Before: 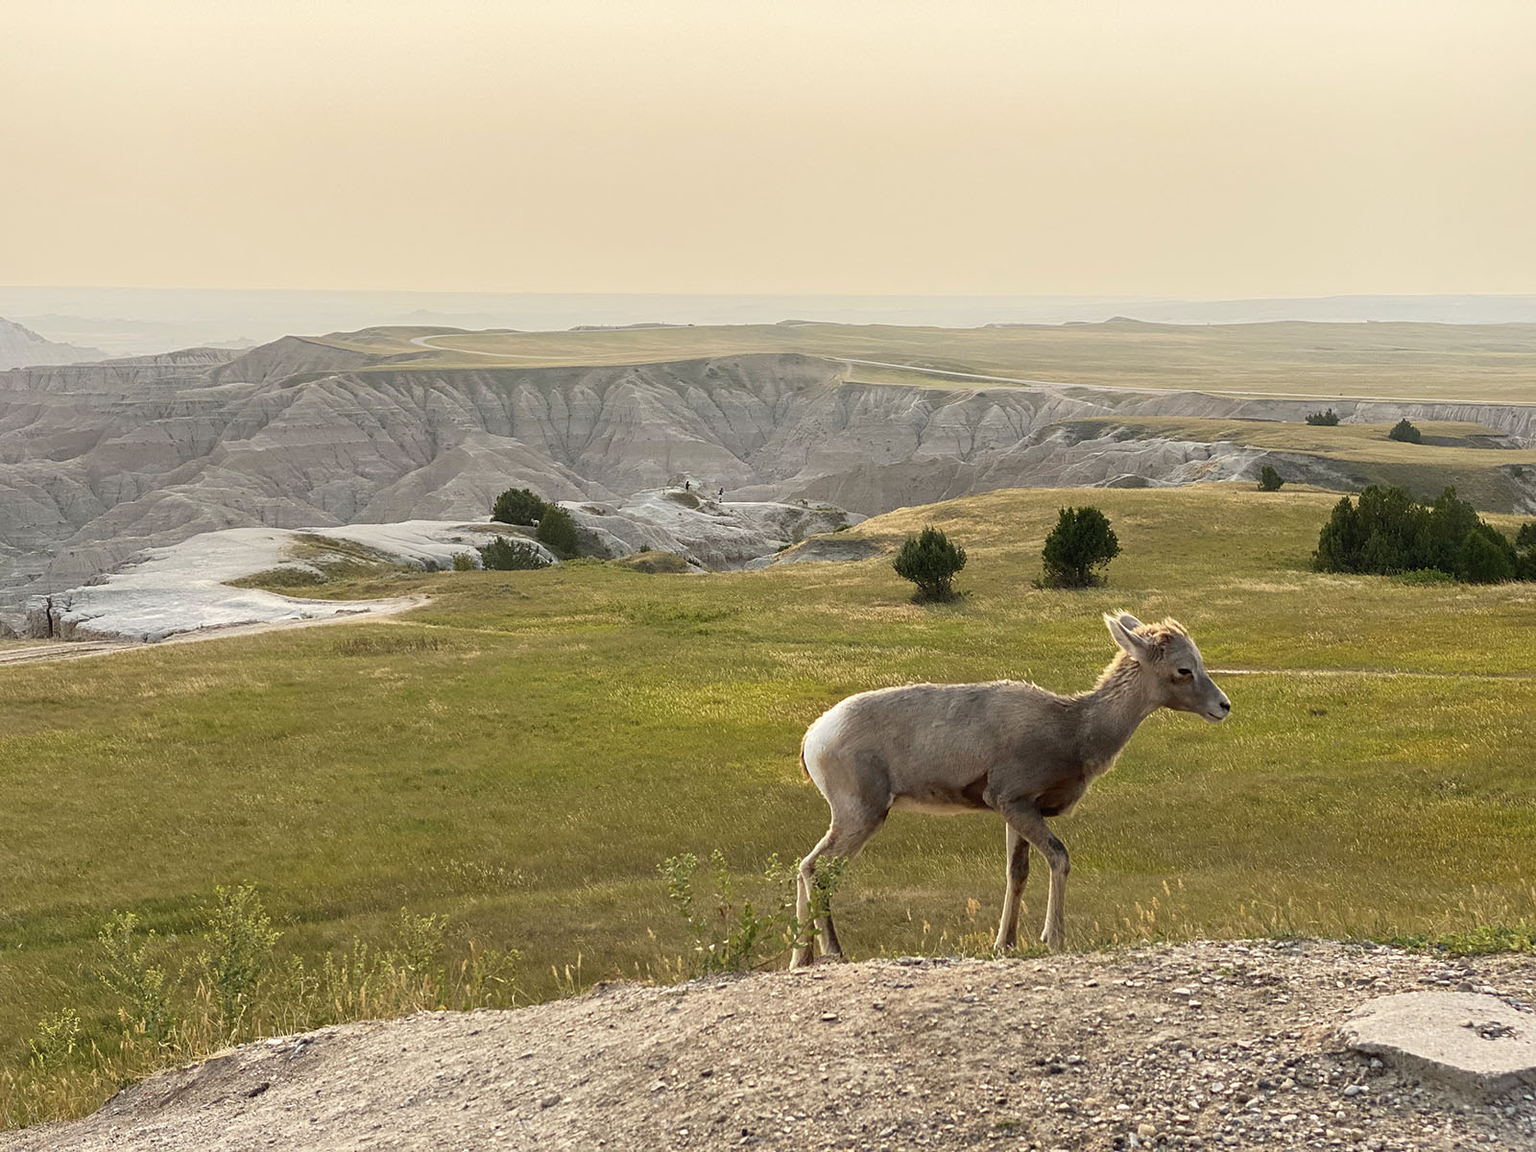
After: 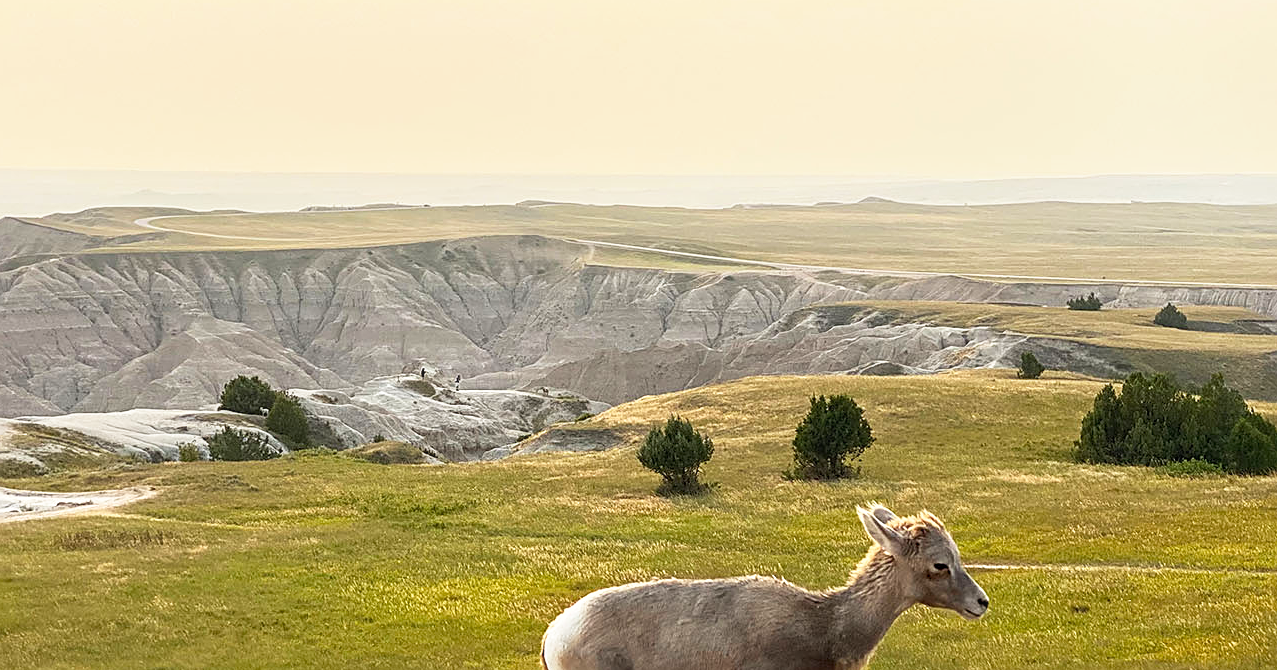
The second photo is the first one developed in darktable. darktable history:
contrast equalizer: octaves 7, y [[0.5, 0.496, 0.435, 0.435, 0.496, 0.5], [0.5 ×6], [0.5 ×6], [0 ×6], [0 ×6]], mix -0.181
crop: left 18.334%, top 11.12%, right 1.832%, bottom 32.974%
local contrast: detail 113%
sharpen: on, module defaults
base curve: curves: ch0 [(0, 0) (0.688, 0.865) (1, 1)], preserve colors none
